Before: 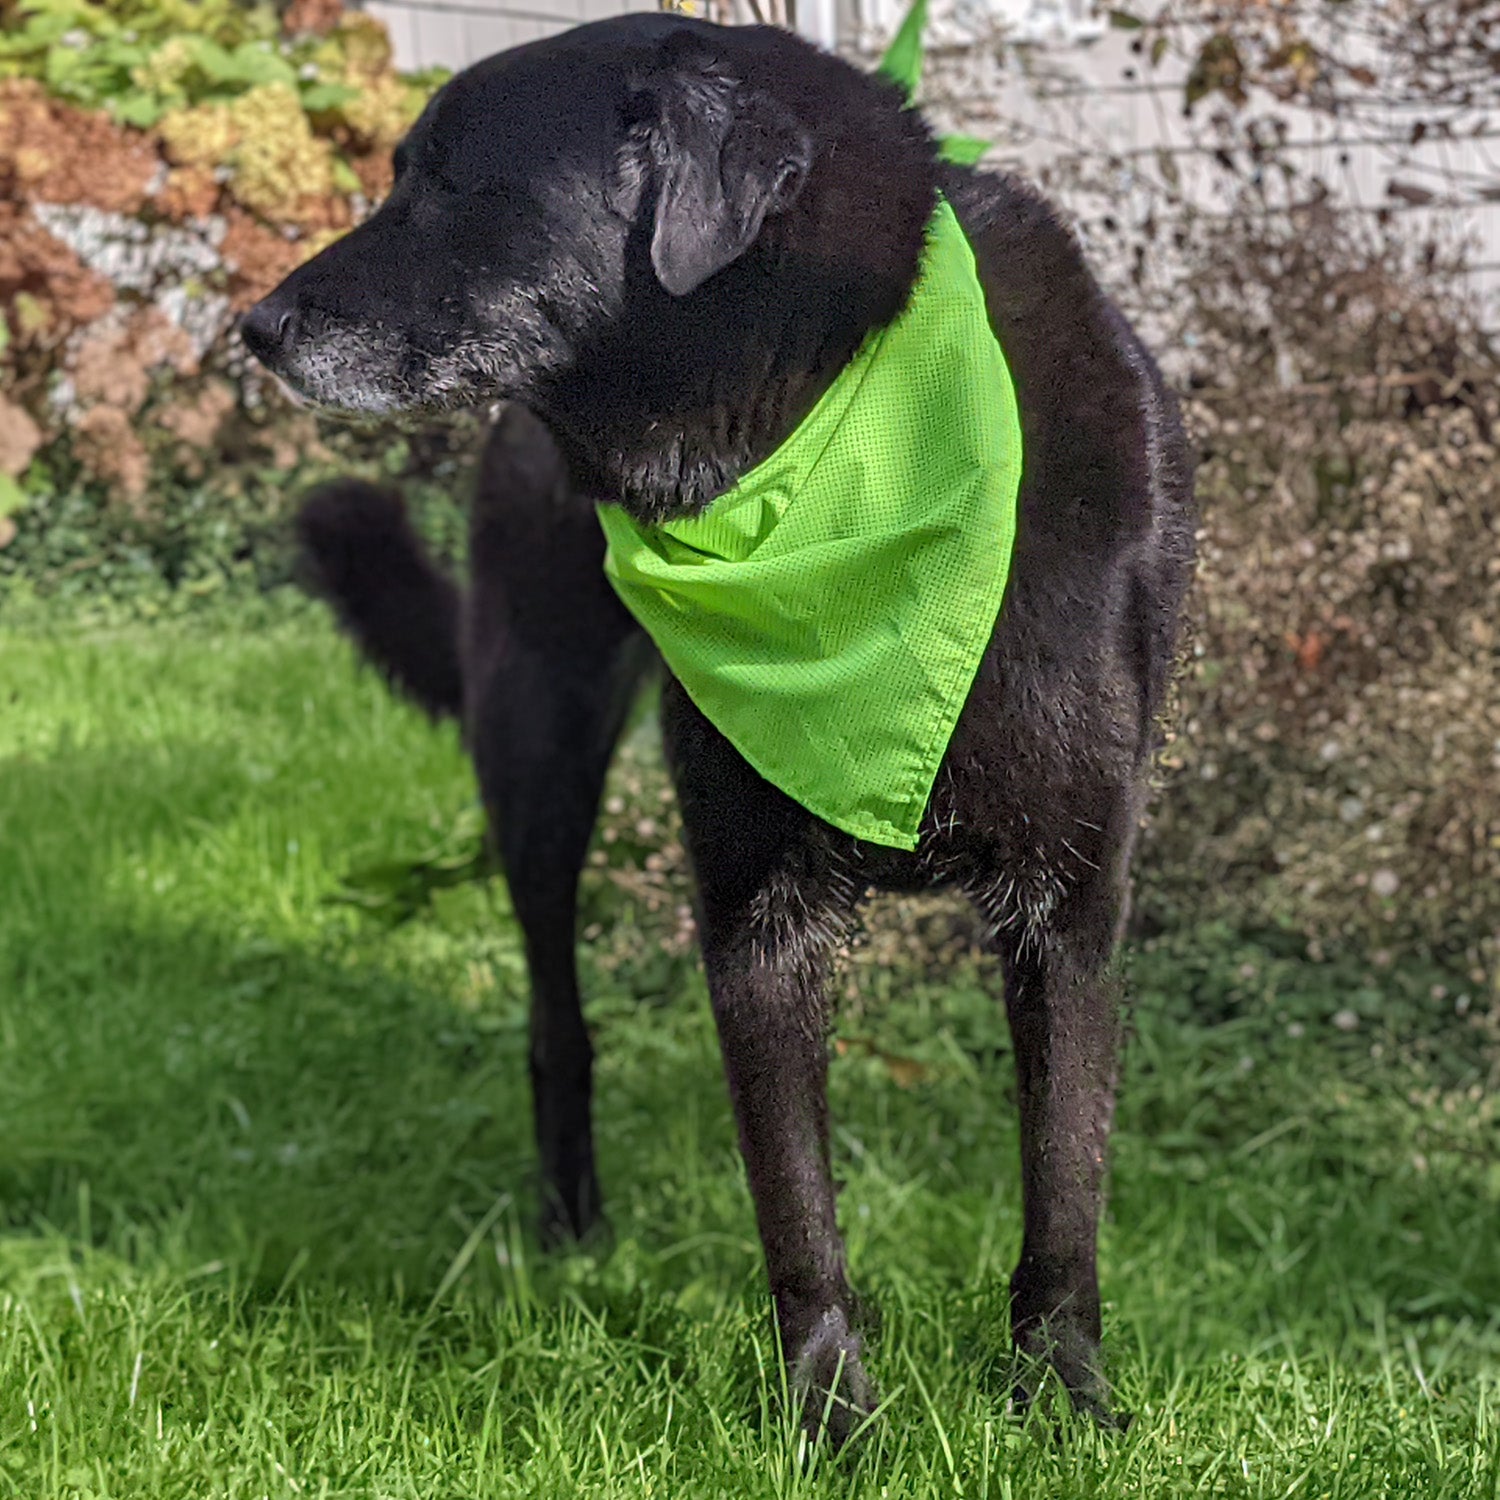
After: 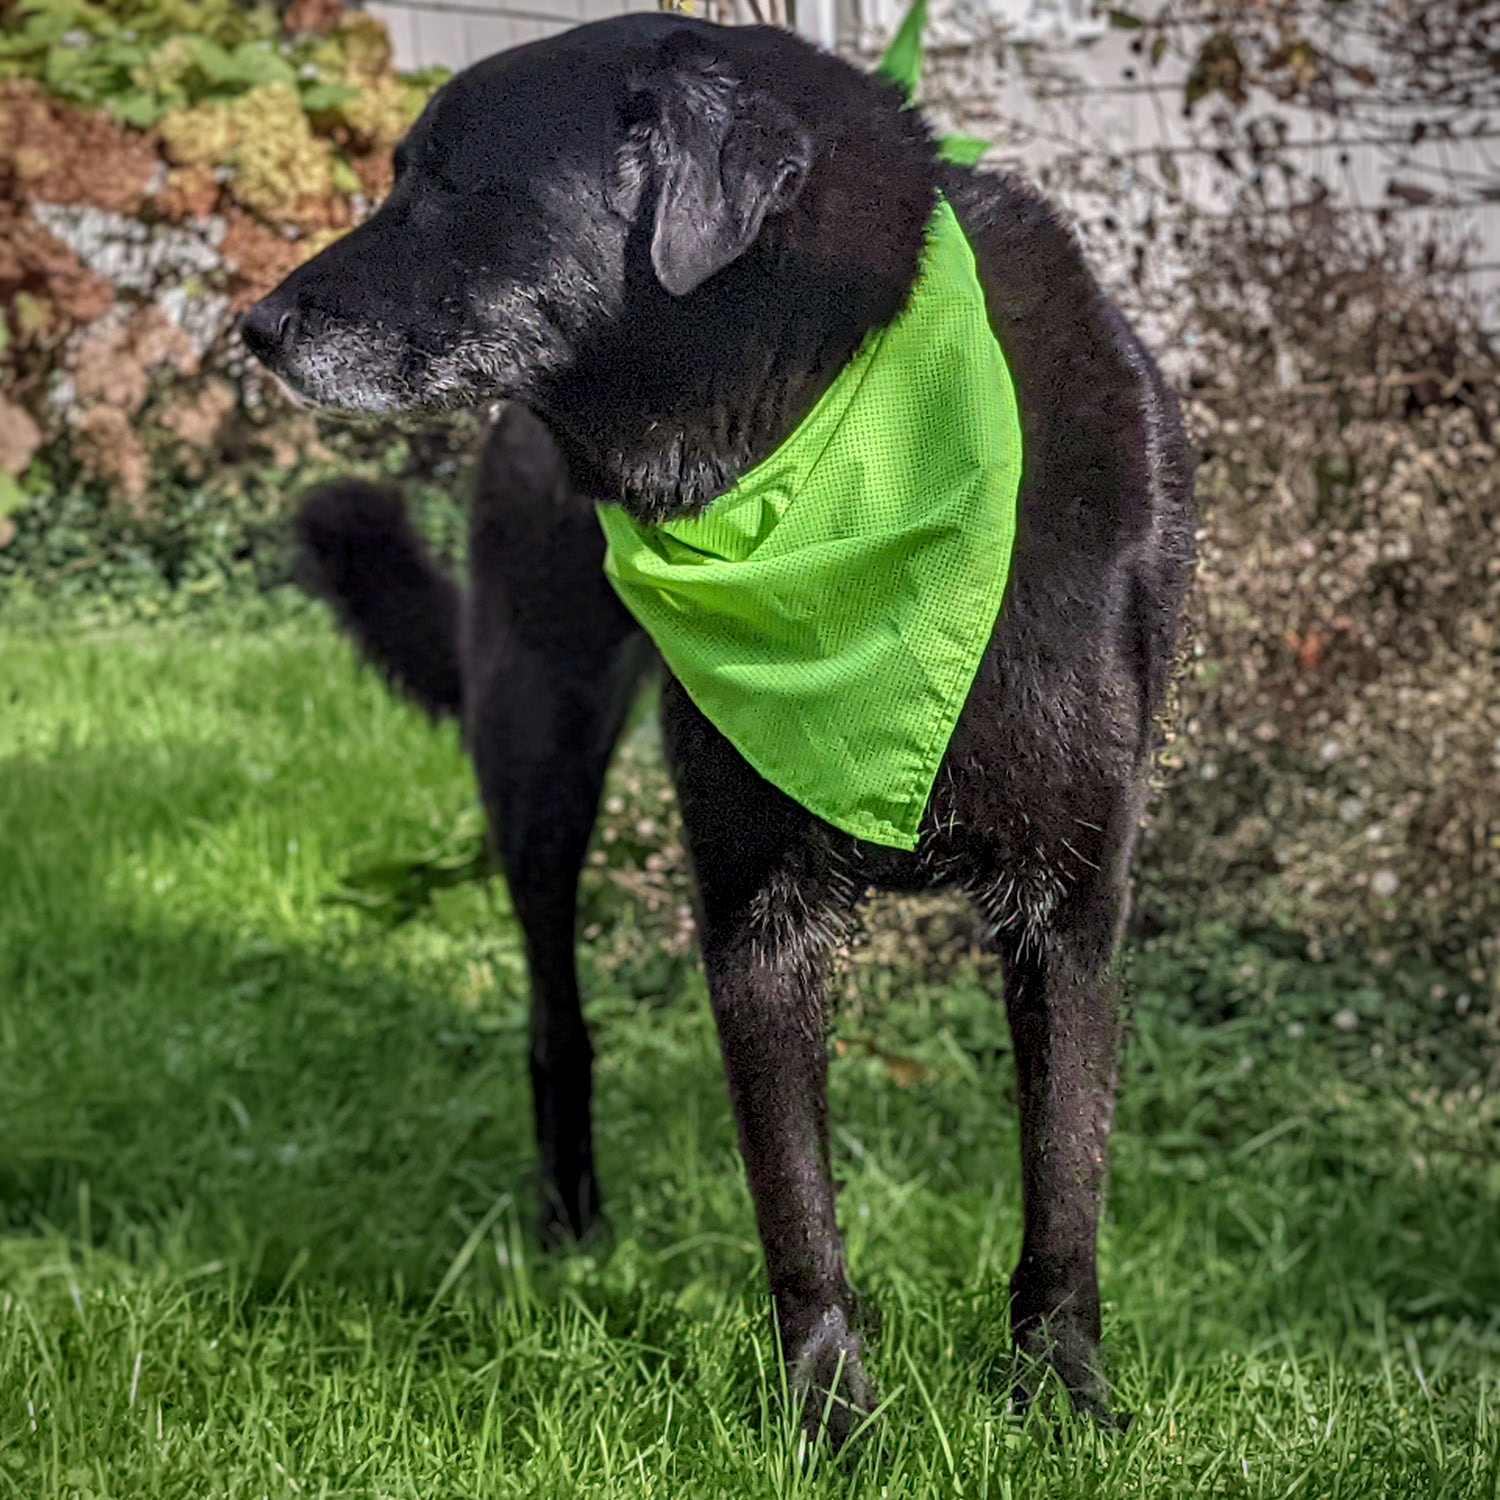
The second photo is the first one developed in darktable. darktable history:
vignetting: saturation 0, unbound false
local contrast: detail 130%
